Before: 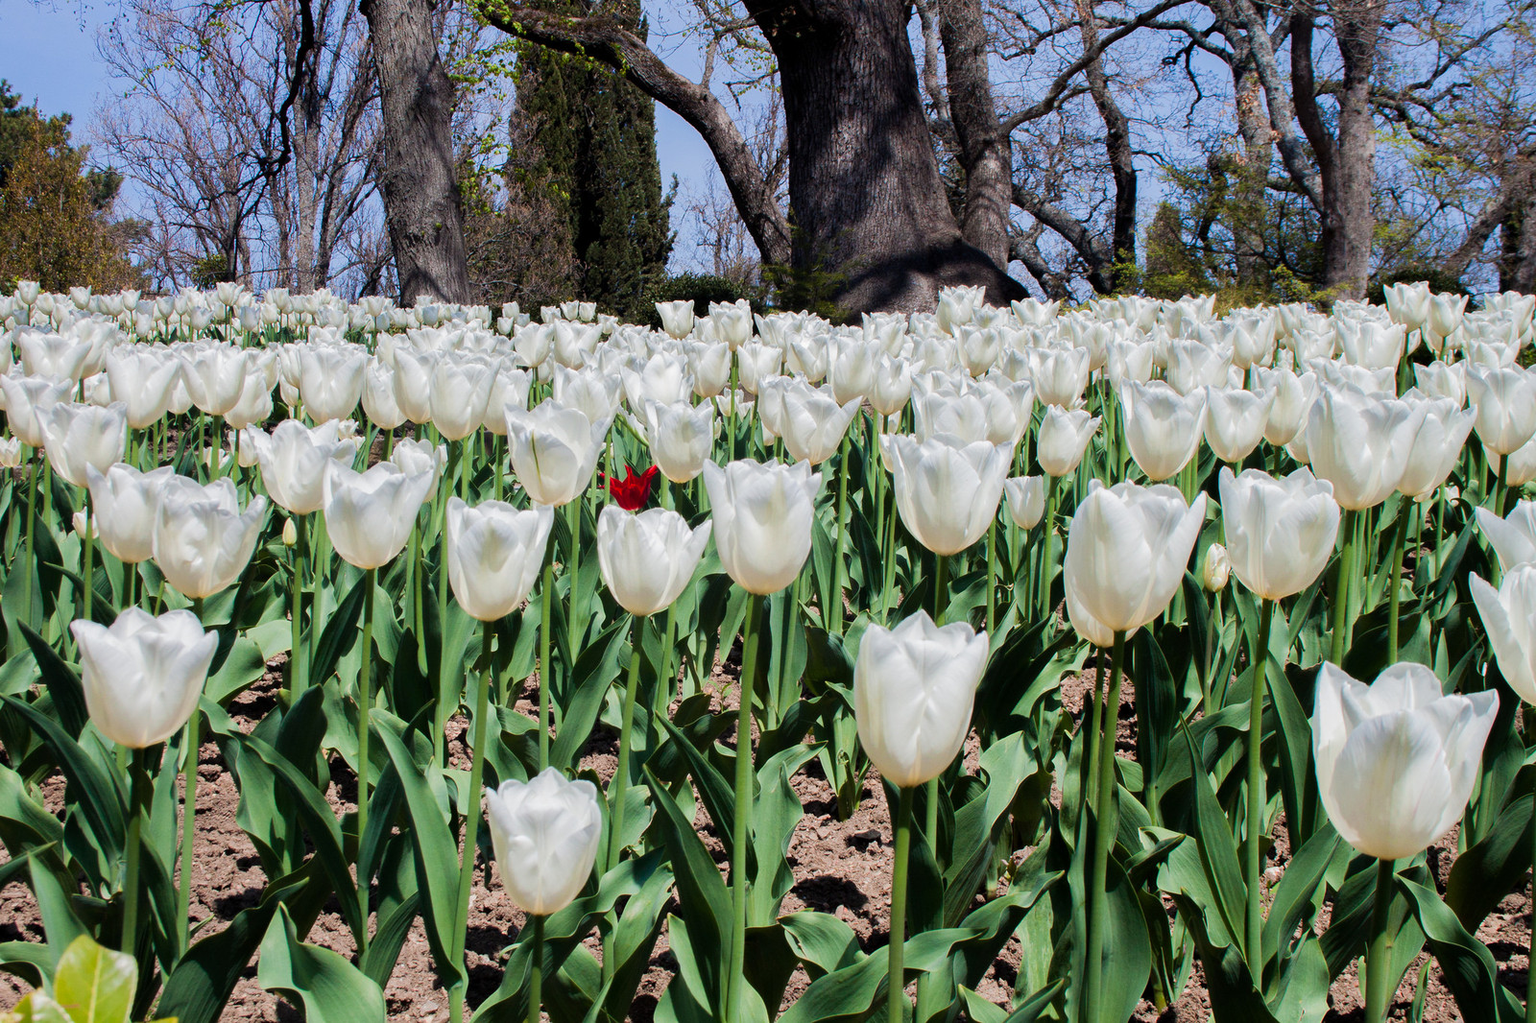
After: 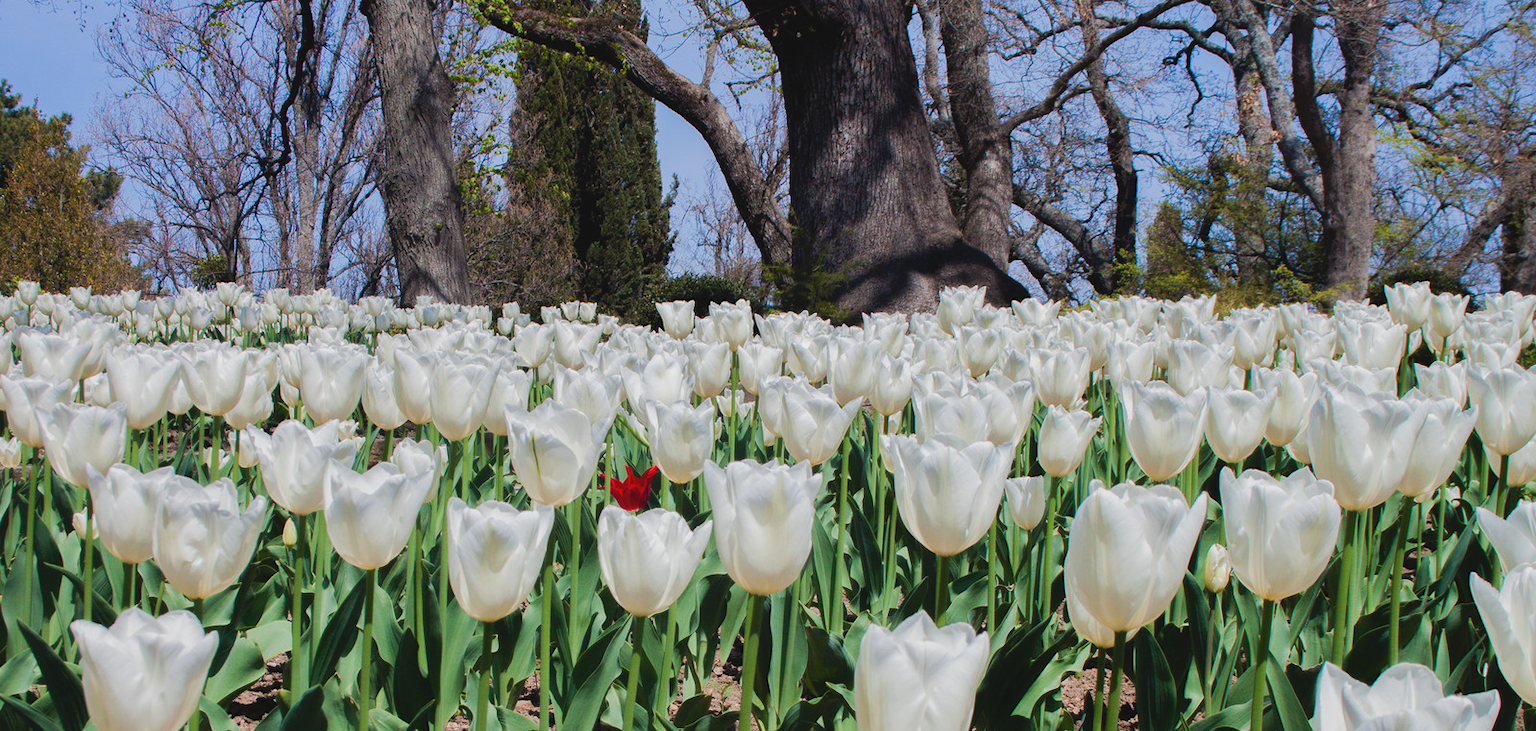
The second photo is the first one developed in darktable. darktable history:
crop: right 0%, bottom 28.545%
contrast brightness saturation: contrast -0.109
exposure: compensate exposure bias true, compensate highlight preservation false
